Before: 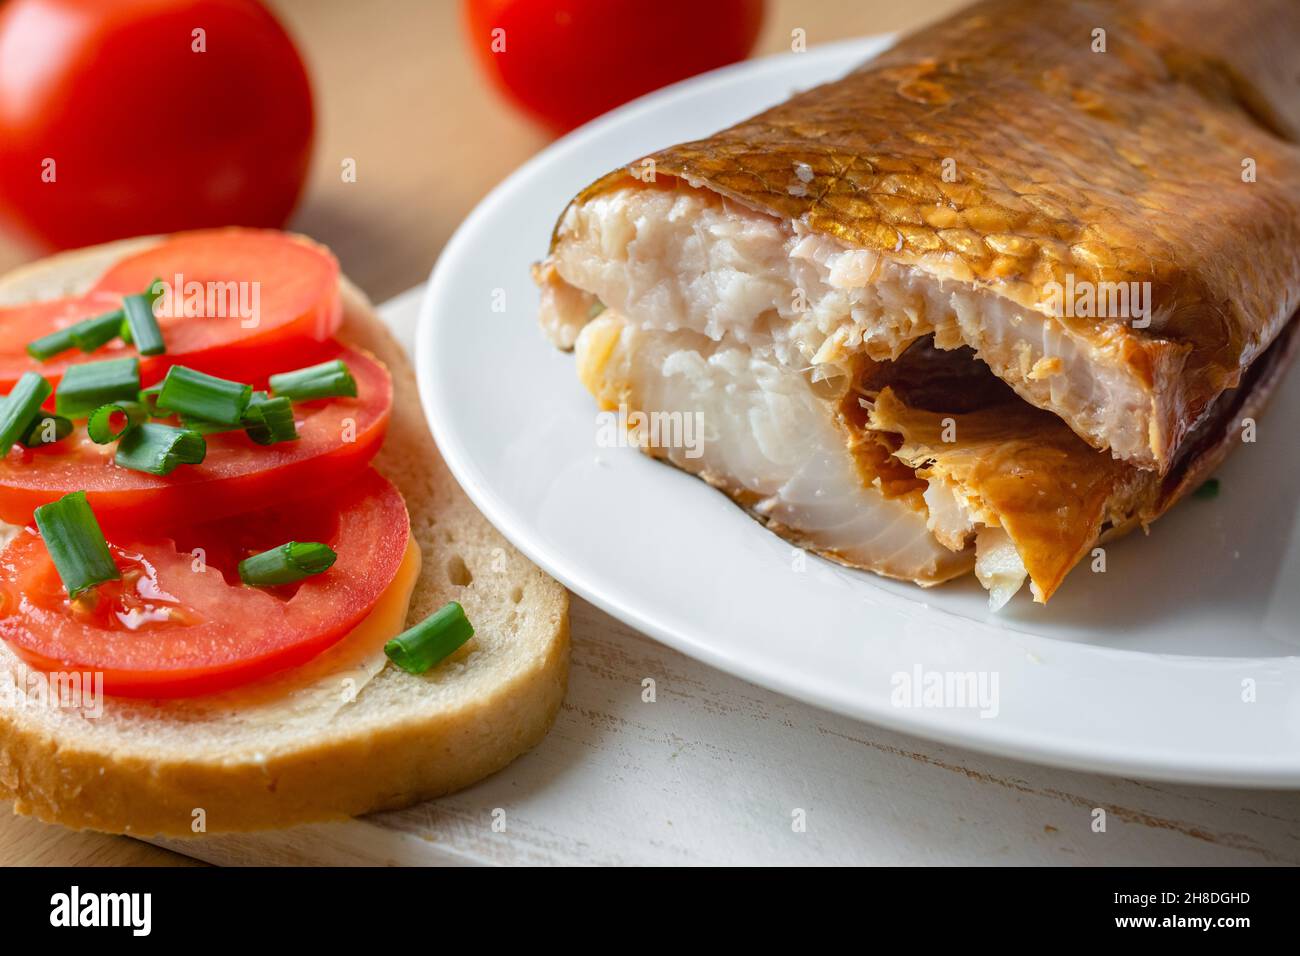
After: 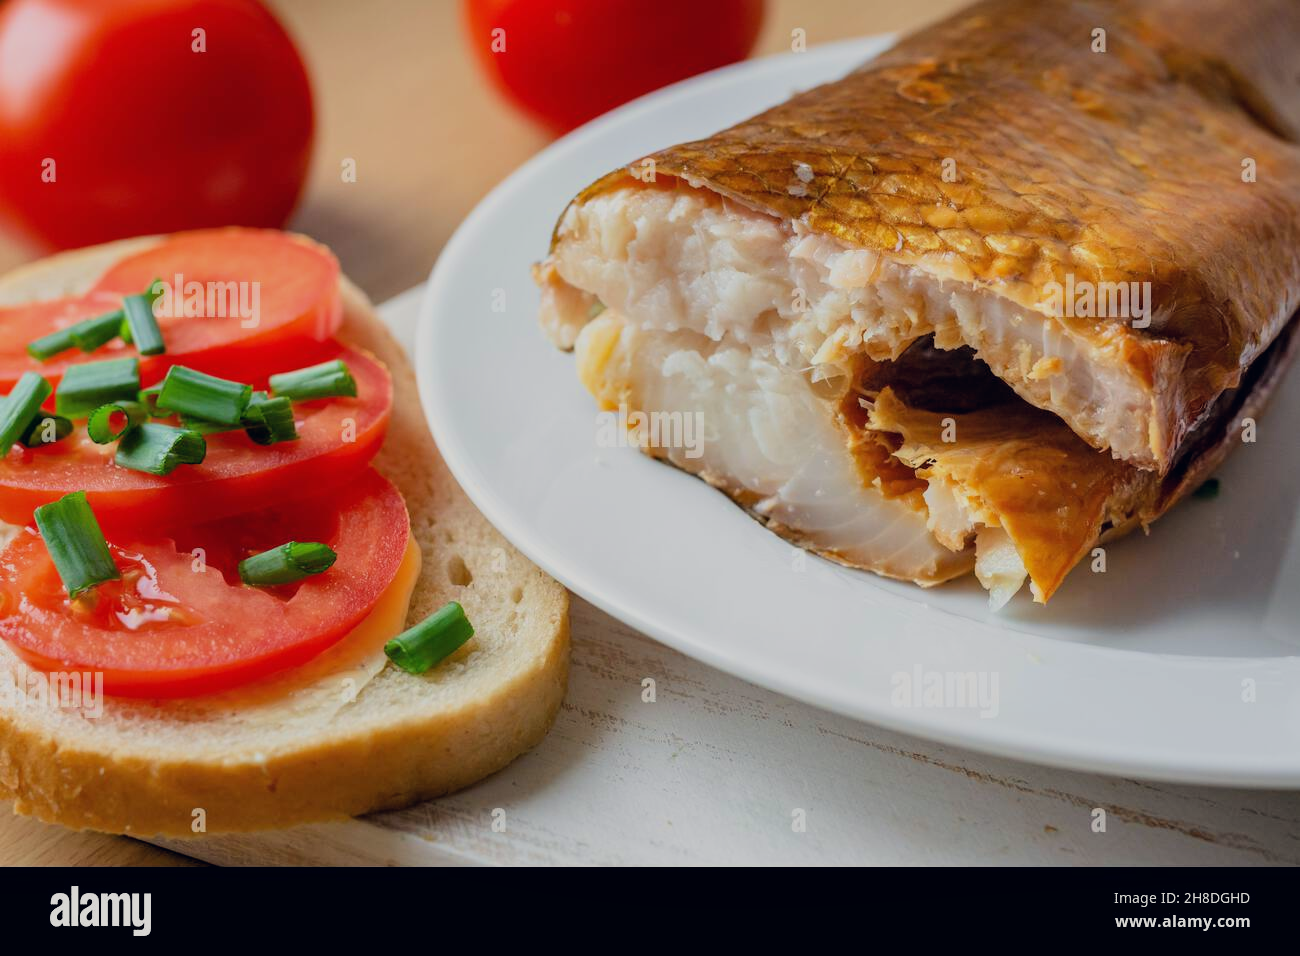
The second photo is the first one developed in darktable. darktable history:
color correction: highlights a* 0.207, highlights b* 2.7, shadows a* -0.874, shadows b* -4.78
filmic rgb: black relative exposure -7.65 EV, white relative exposure 4.56 EV, hardness 3.61, color science v6 (2022)
shadows and highlights: shadows 20.55, highlights -20.99, soften with gaussian
